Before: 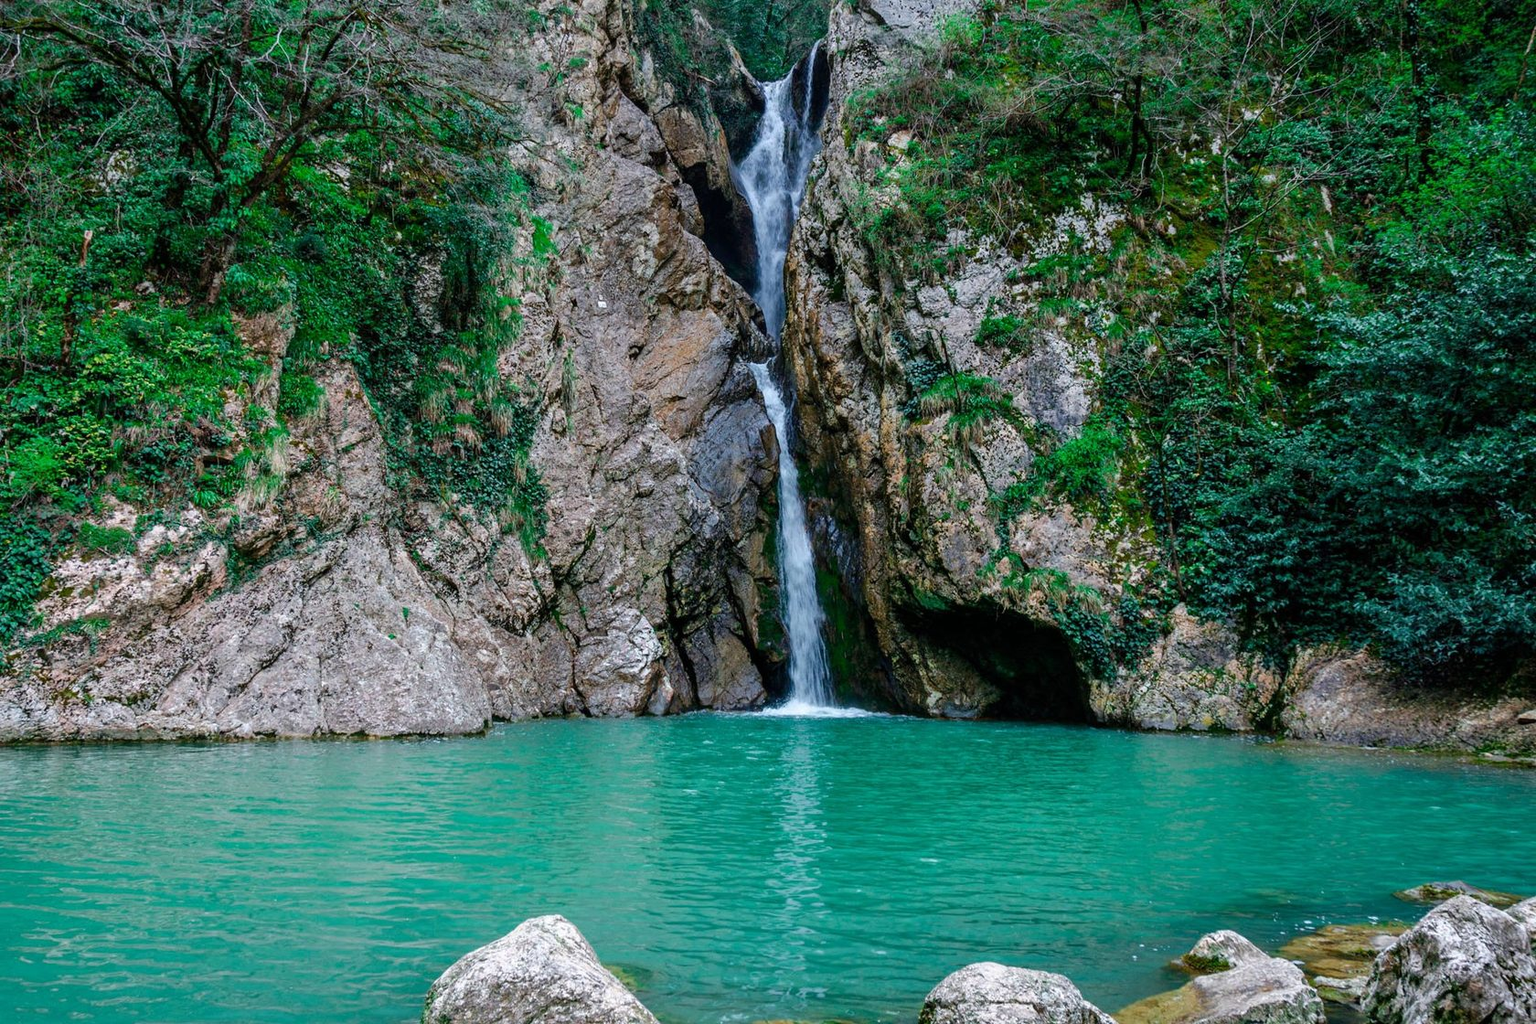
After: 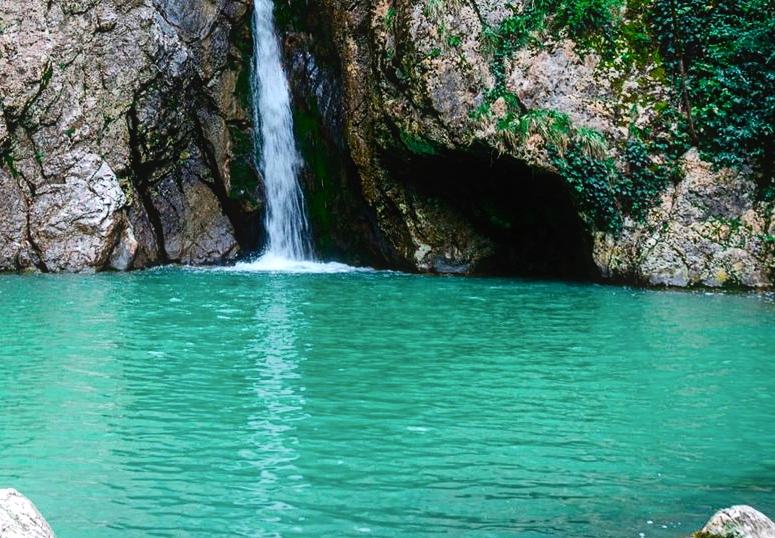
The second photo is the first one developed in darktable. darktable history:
crop: left 35.712%, top 45.731%, right 18.125%, bottom 6.193%
contrast equalizer: octaves 7, y [[0.439, 0.44, 0.442, 0.457, 0.493, 0.498], [0.5 ×6], [0.5 ×6], [0 ×6], [0 ×6]]
tone equalizer: -8 EV -0.411 EV, -7 EV -0.396 EV, -6 EV -0.33 EV, -5 EV -0.219 EV, -3 EV 0.241 EV, -2 EV 0.328 EV, -1 EV 0.382 EV, +0 EV 0.41 EV
tone curve: curves: ch0 [(0, 0) (0.003, 0.003) (0.011, 0.012) (0.025, 0.023) (0.044, 0.04) (0.069, 0.056) (0.1, 0.082) (0.136, 0.107) (0.177, 0.144) (0.224, 0.186) (0.277, 0.237) (0.335, 0.297) (0.399, 0.37) (0.468, 0.465) (0.543, 0.567) (0.623, 0.68) (0.709, 0.782) (0.801, 0.86) (0.898, 0.924) (1, 1)], color space Lab, independent channels, preserve colors none
color balance rgb: power › chroma 0.23%, power › hue 62.99°, perceptual saturation grading › global saturation -3.515%, global vibrance 4.856%, contrast 3.272%
